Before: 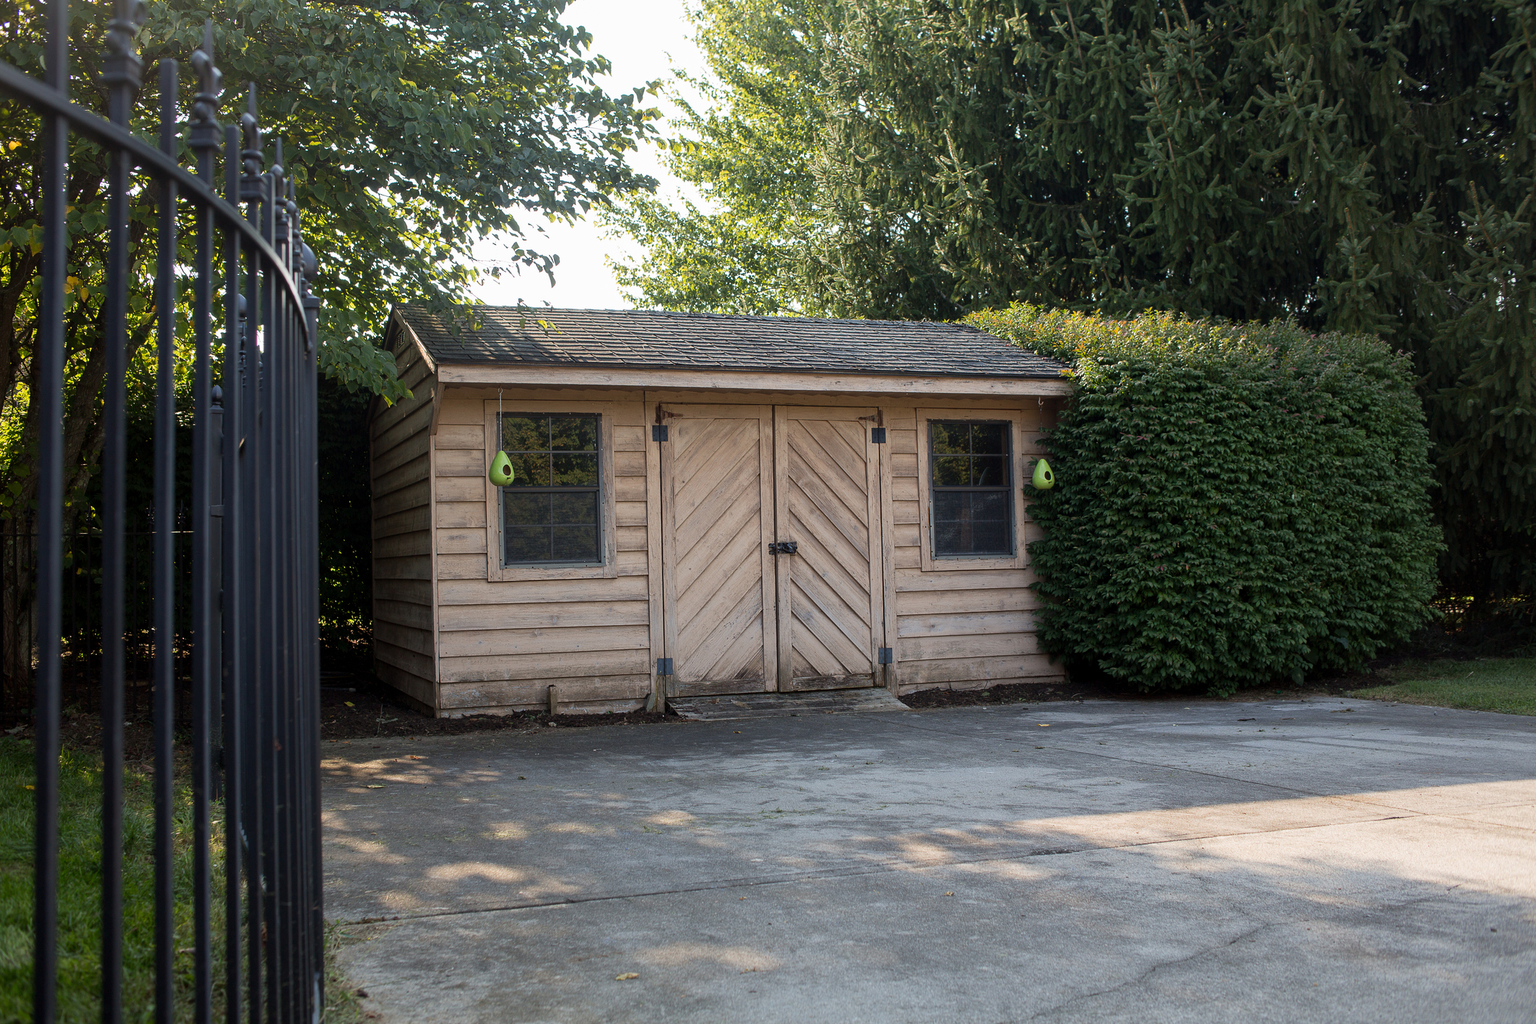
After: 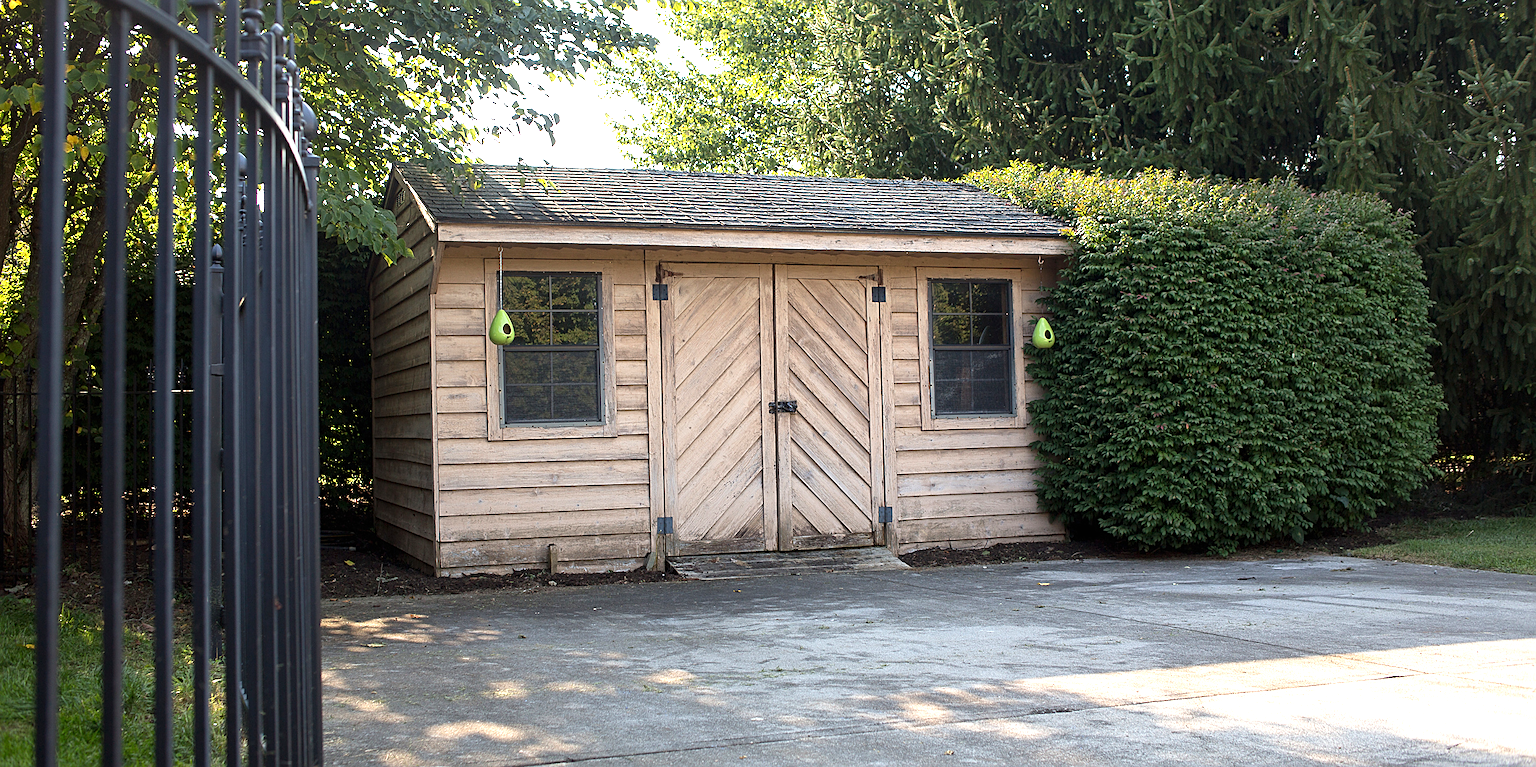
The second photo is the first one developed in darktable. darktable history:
crop: top 13.819%, bottom 11.169%
exposure: black level correction 0, exposure 1.2 EV, compensate exposure bias true, compensate highlight preservation false
sharpen: on, module defaults
